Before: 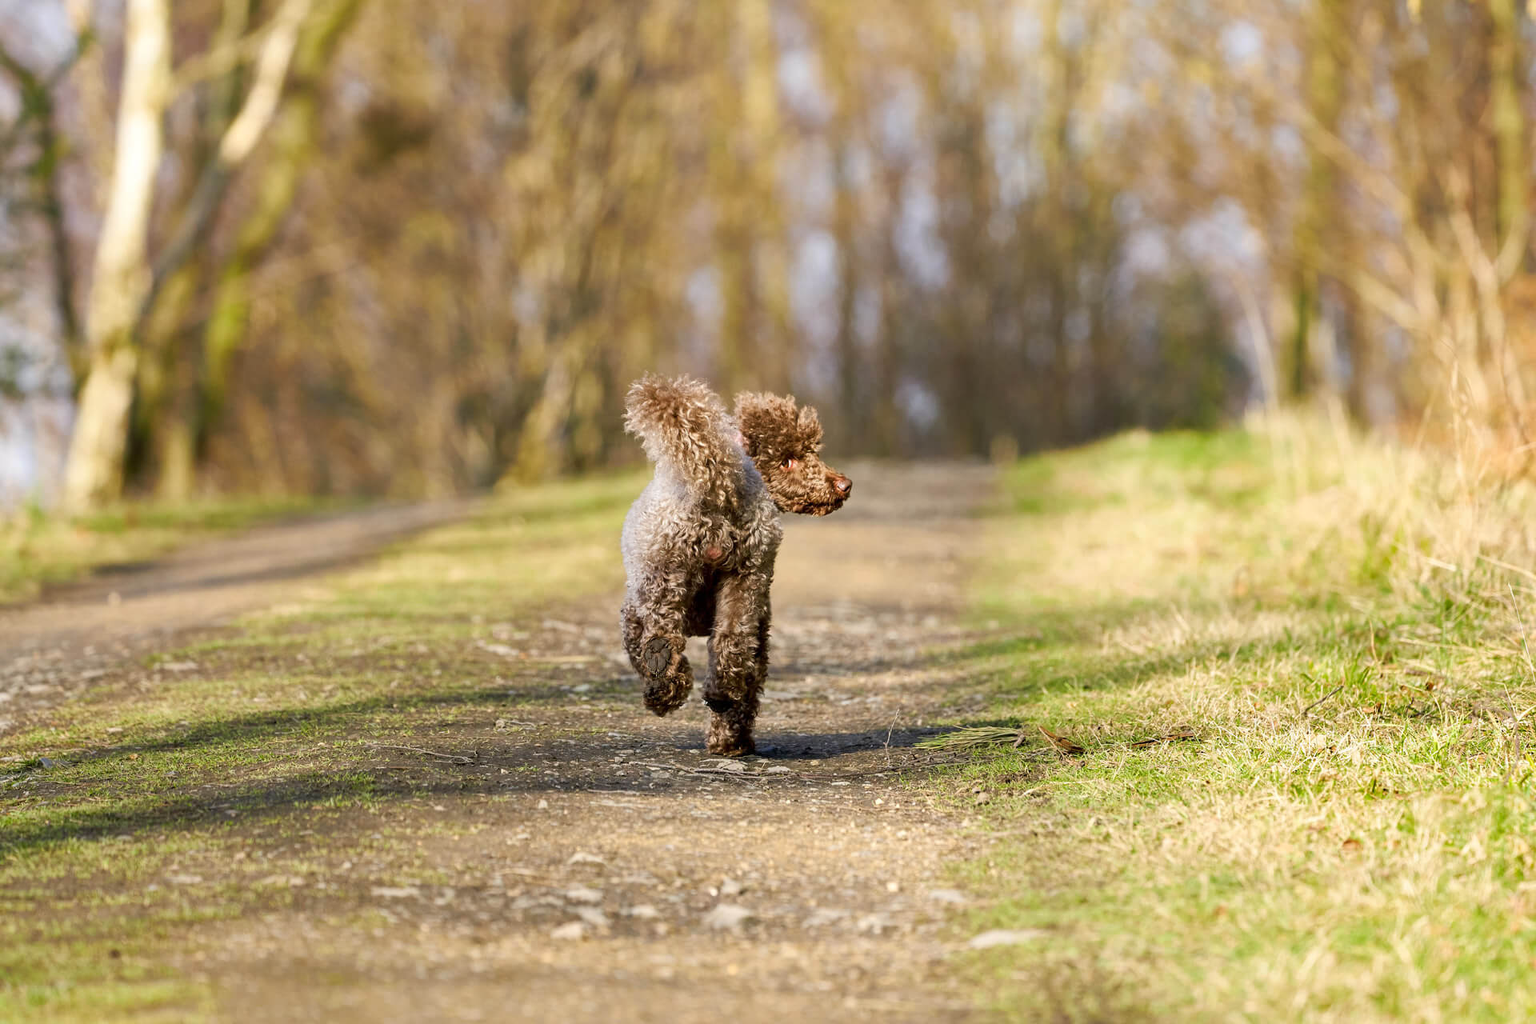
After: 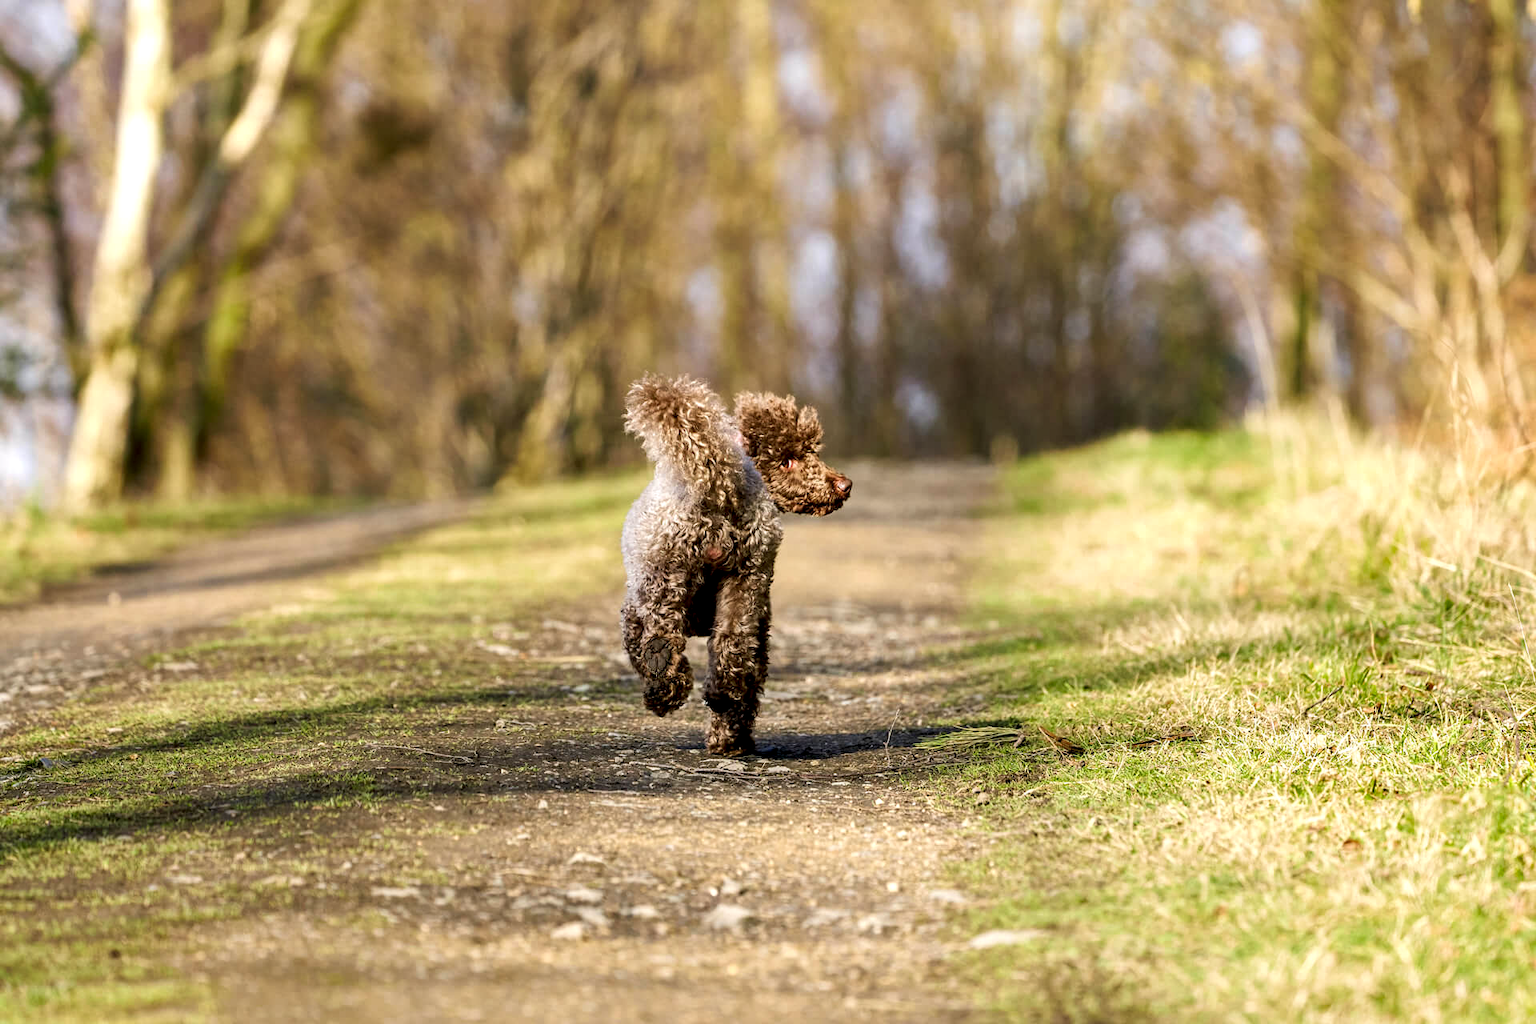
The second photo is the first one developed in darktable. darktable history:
velvia: strength 14.49%
local contrast: detail 135%, midtone range 0.748
